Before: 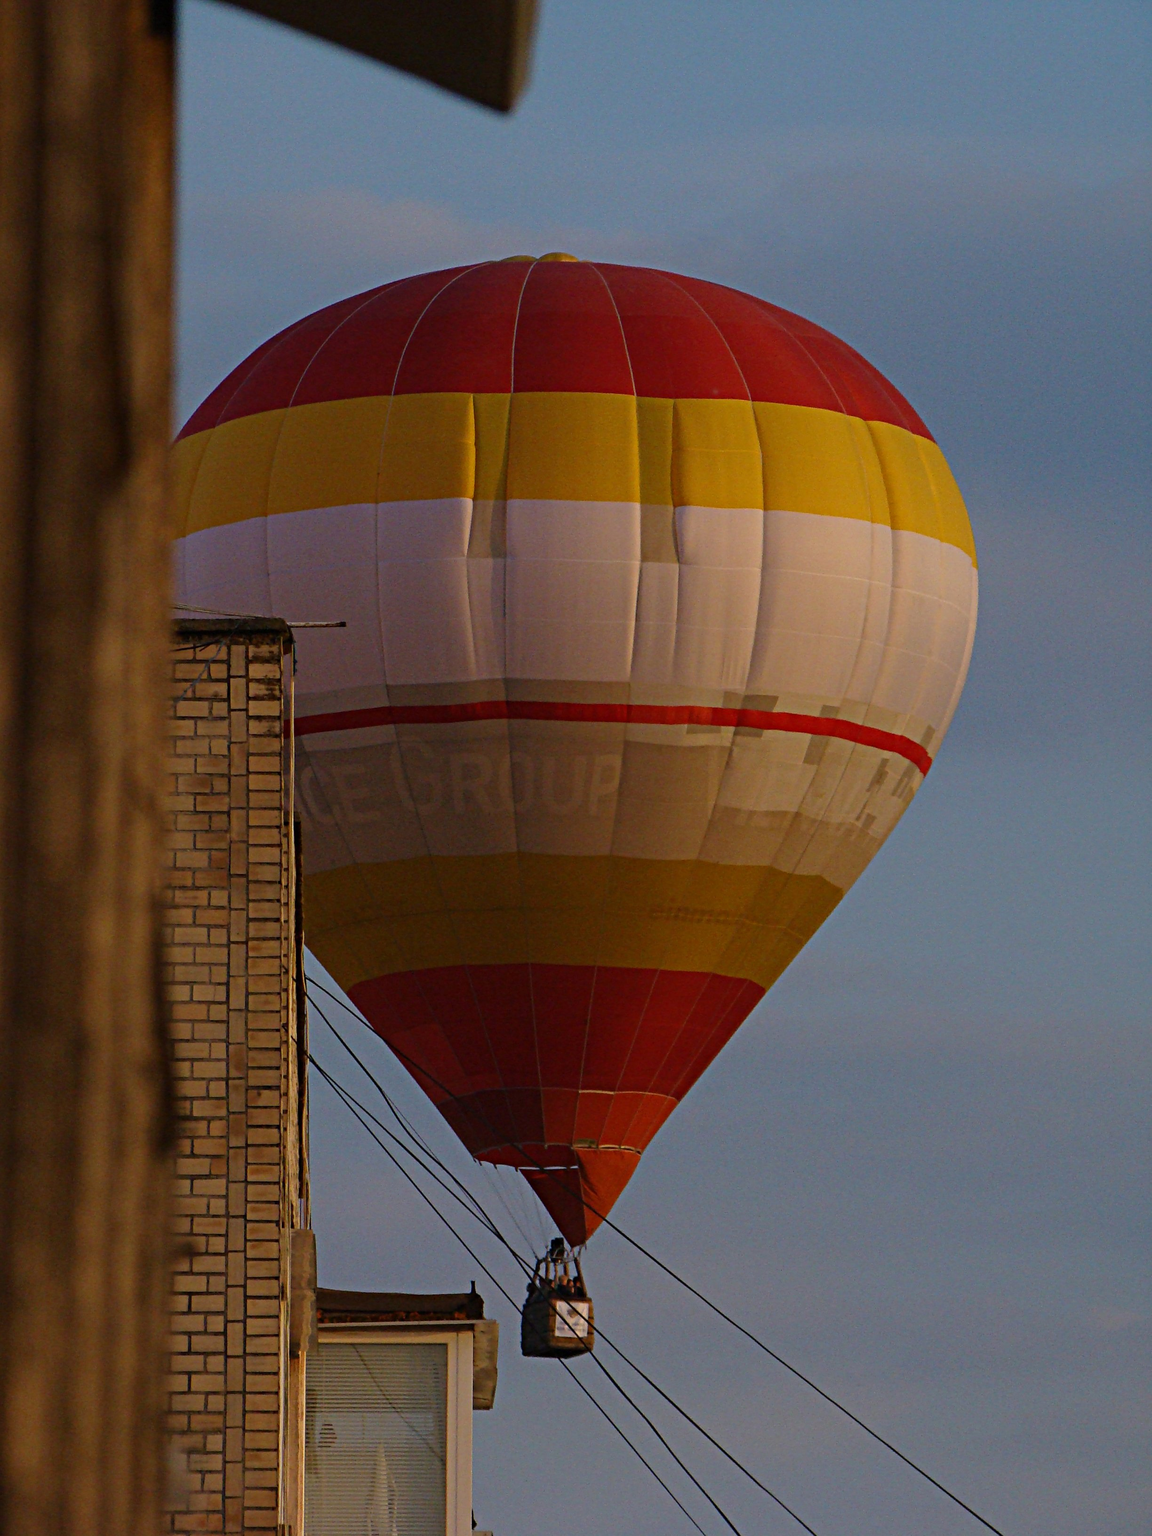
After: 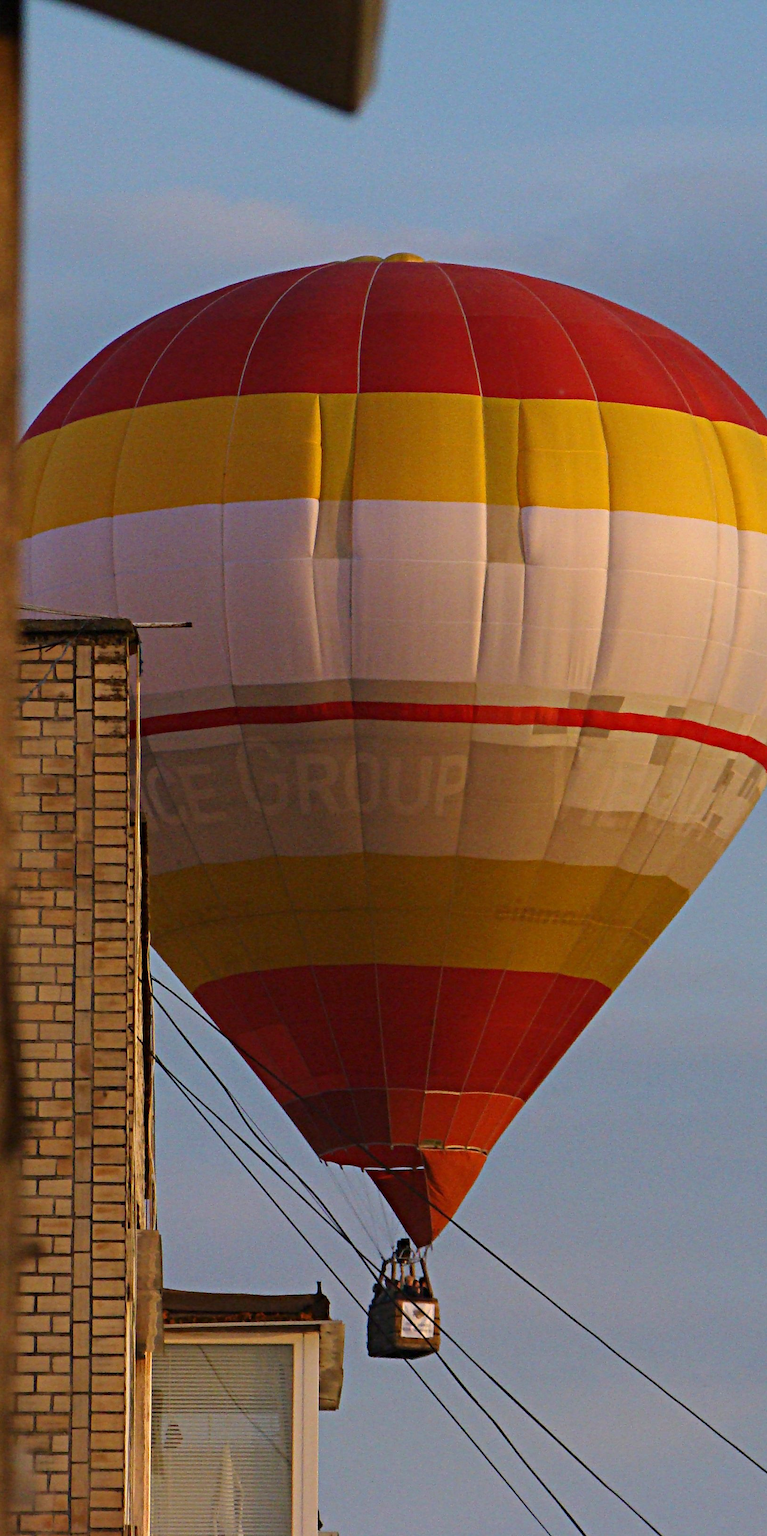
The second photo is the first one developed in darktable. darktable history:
crop and rotate: left 13.416%, right 19.928%
exposure: exposure 0.633 EV, compensate exposure bias true, compensate highlight preservation false
